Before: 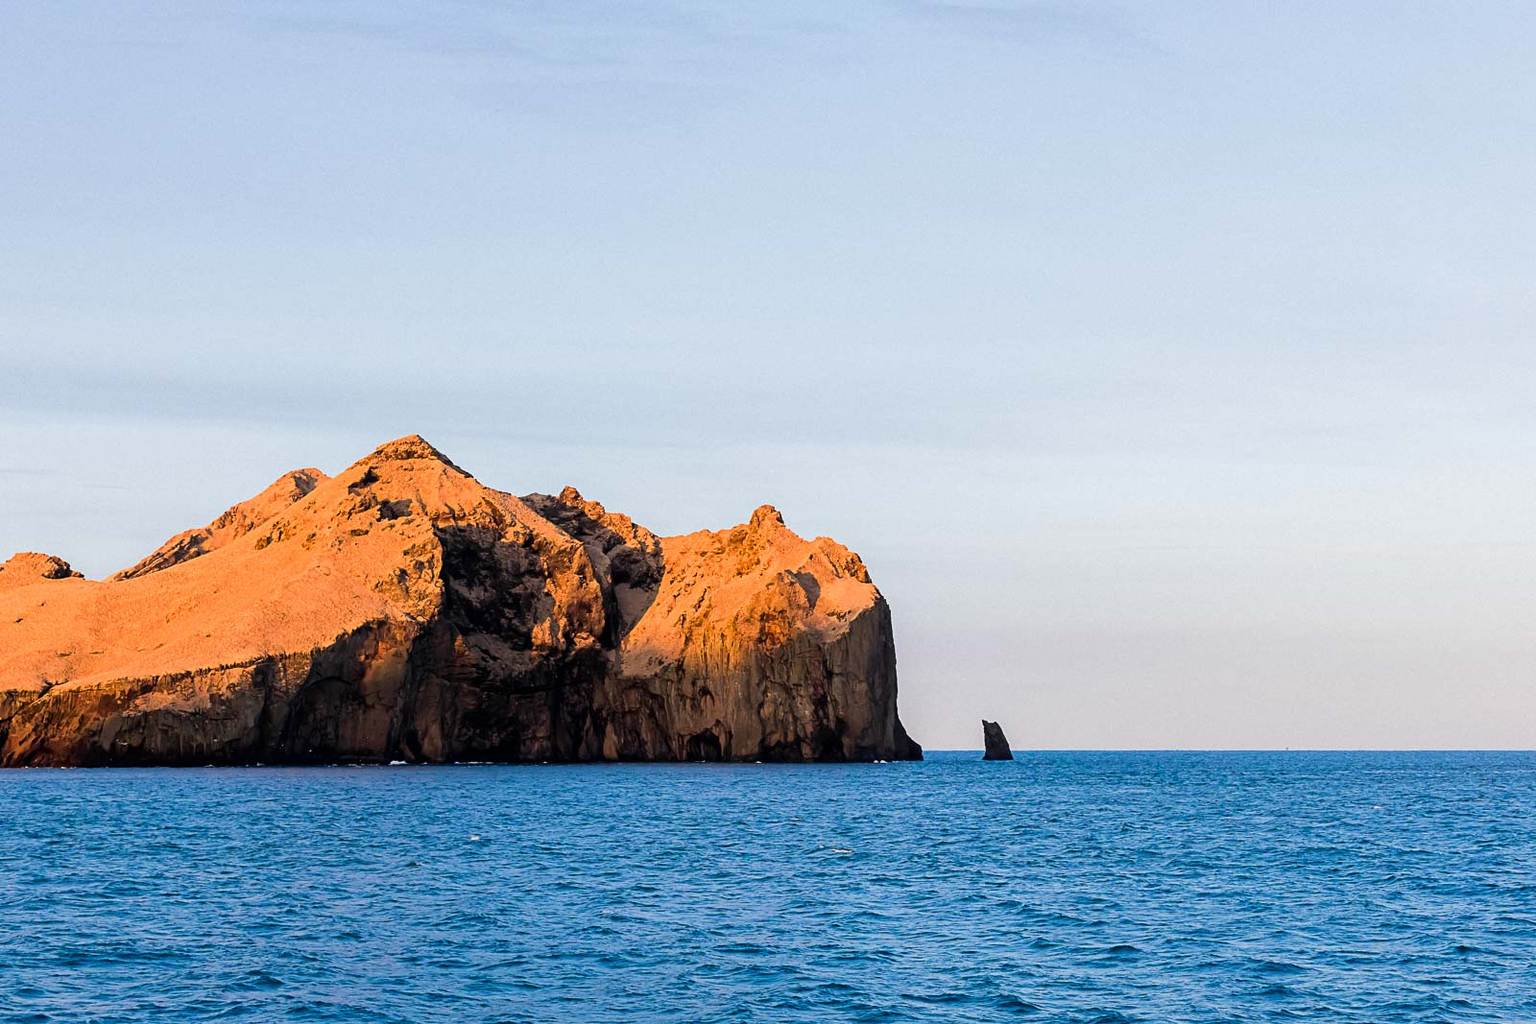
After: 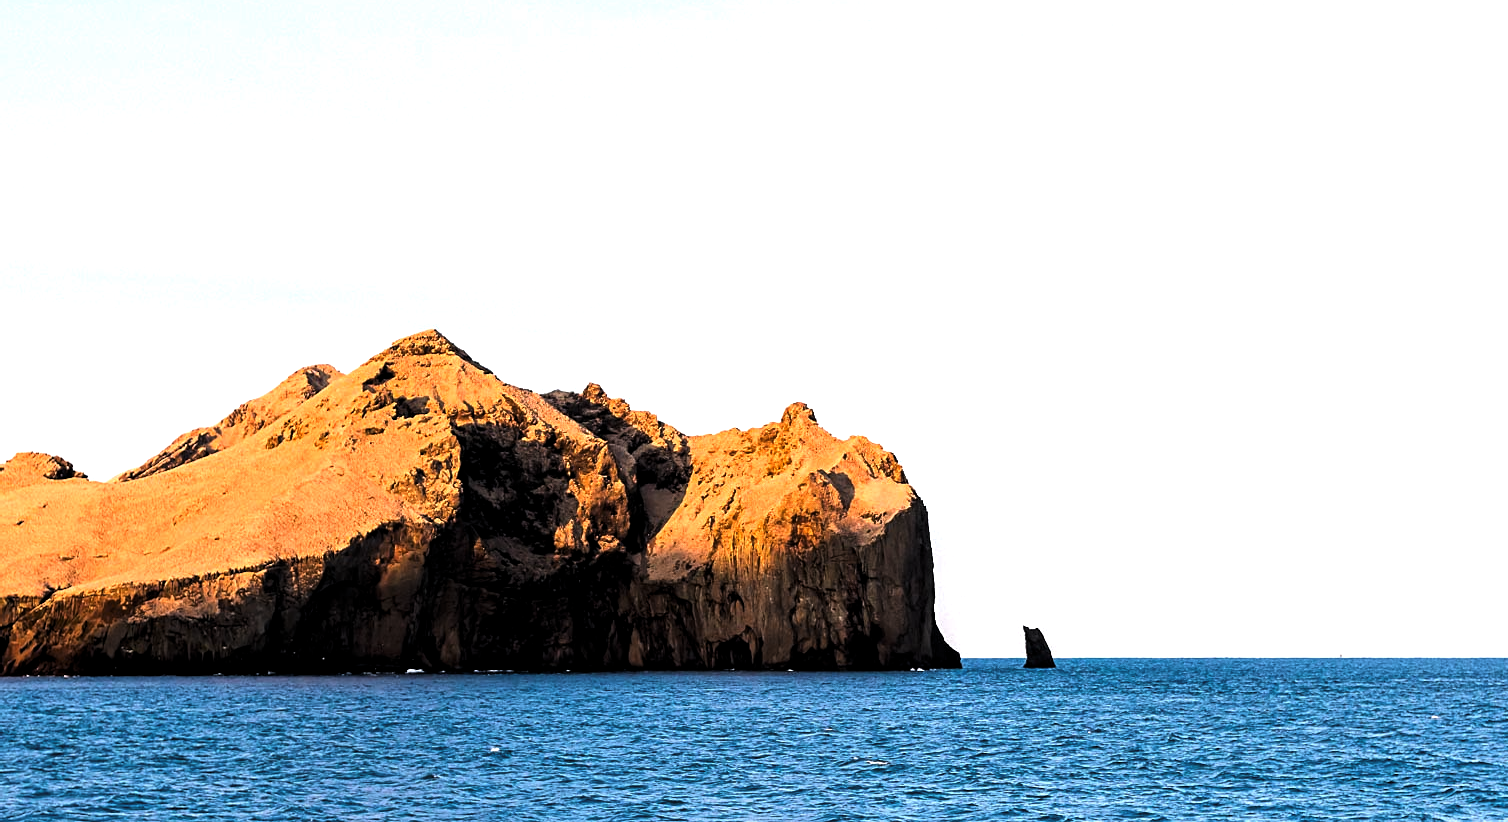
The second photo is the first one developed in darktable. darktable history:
crop and rotate: angle 0.03°, top 11.643%, right 5.651%, bottom 11.189%
levels: levels [0.044, 0.475, 0.791]
